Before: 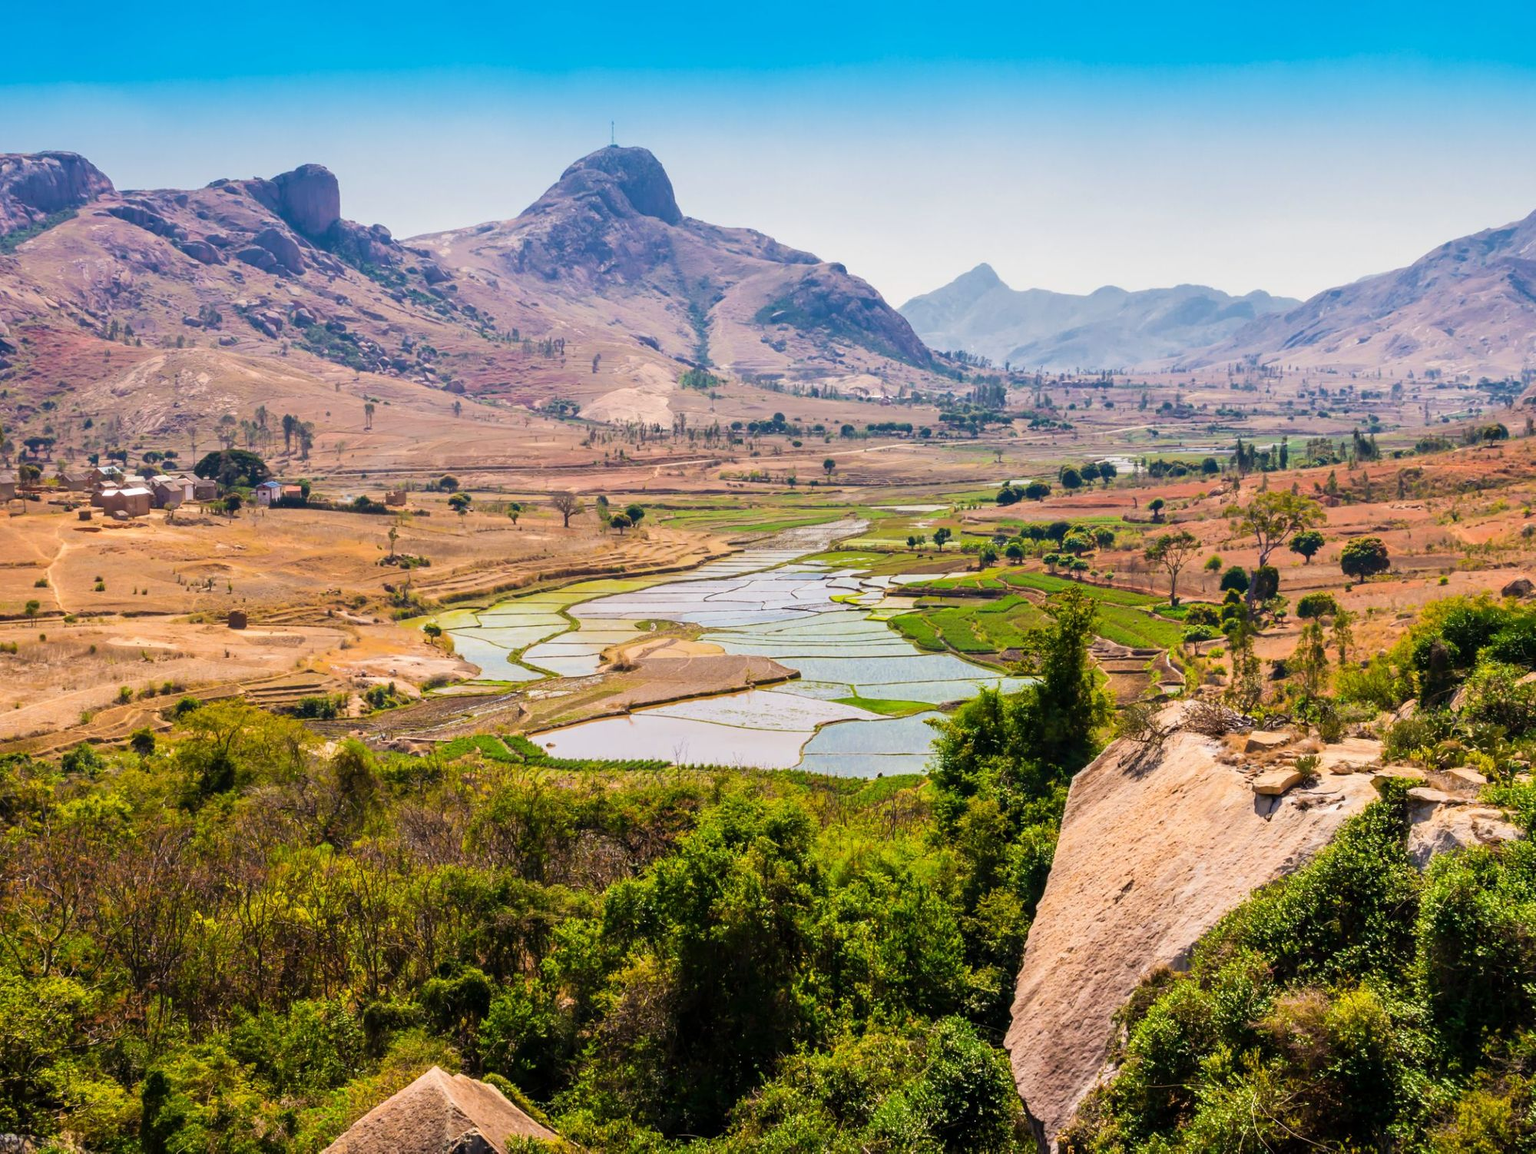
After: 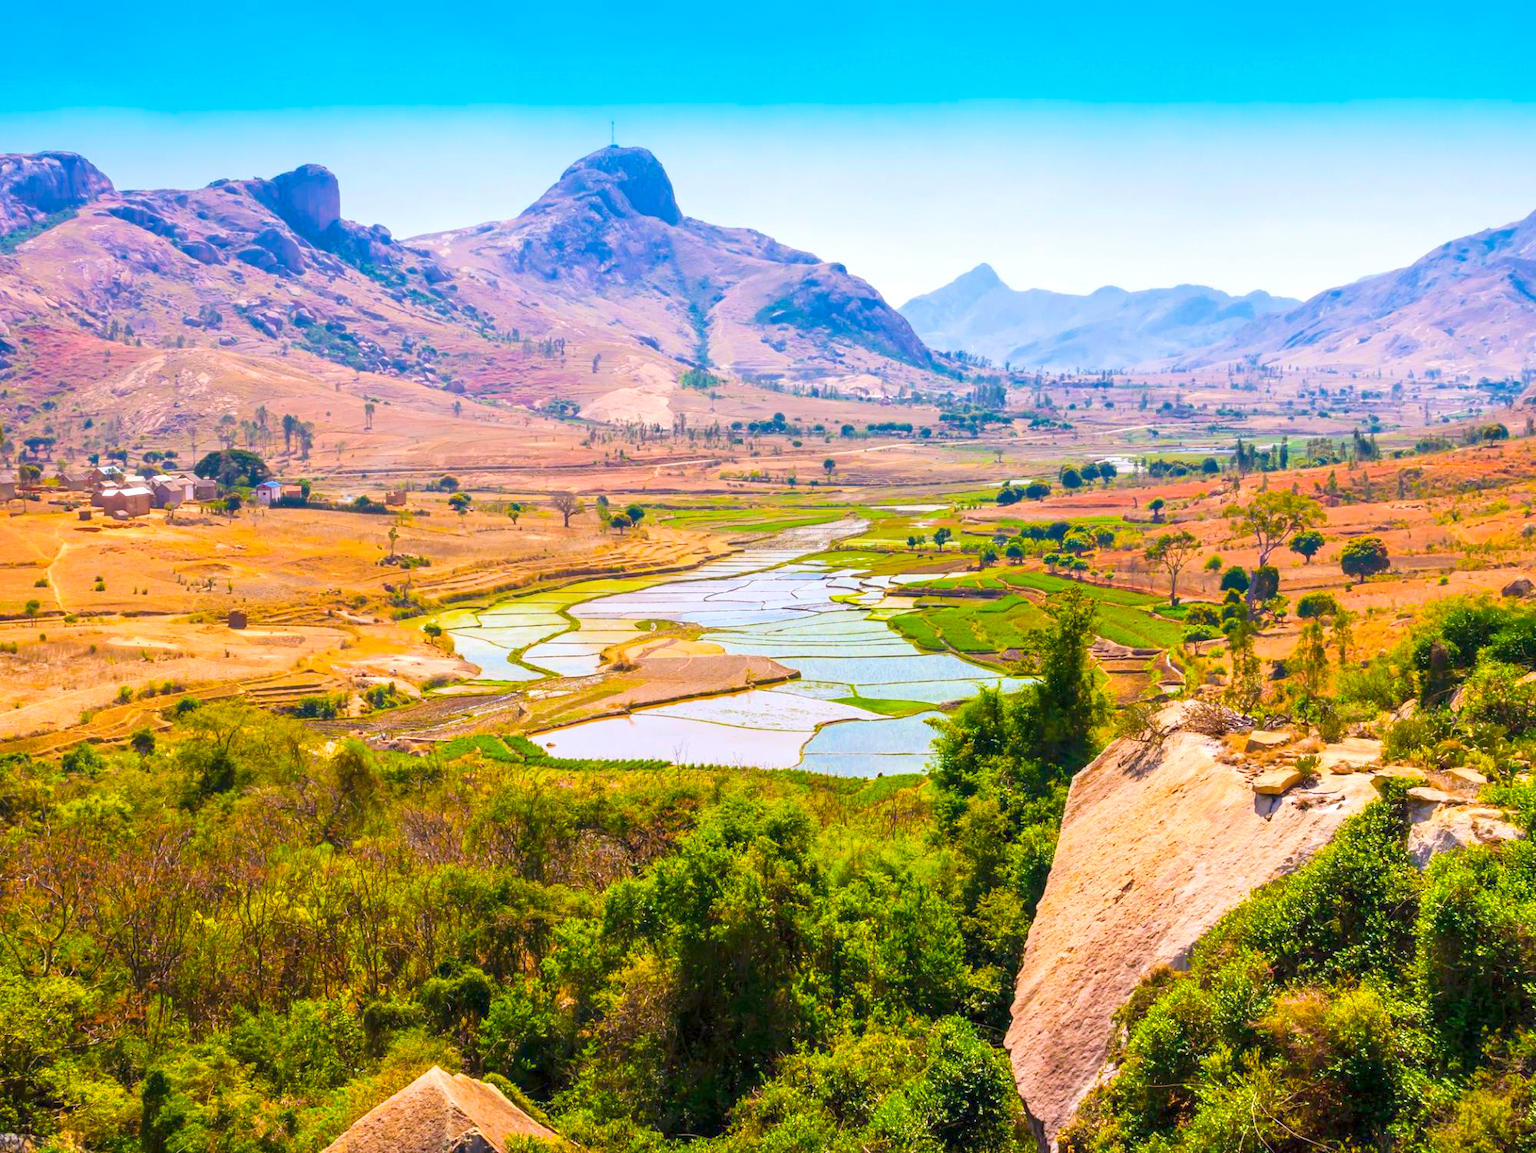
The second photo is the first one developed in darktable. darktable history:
color correction: highlights a* -0.691, highlights b* -8.68
color balance rgb: perceptual saturation grading › global saturation 30.769%, perceptual brilliance grading › global brilliance 24.669%, global vibrance 23.407%, contrast -25.346%
